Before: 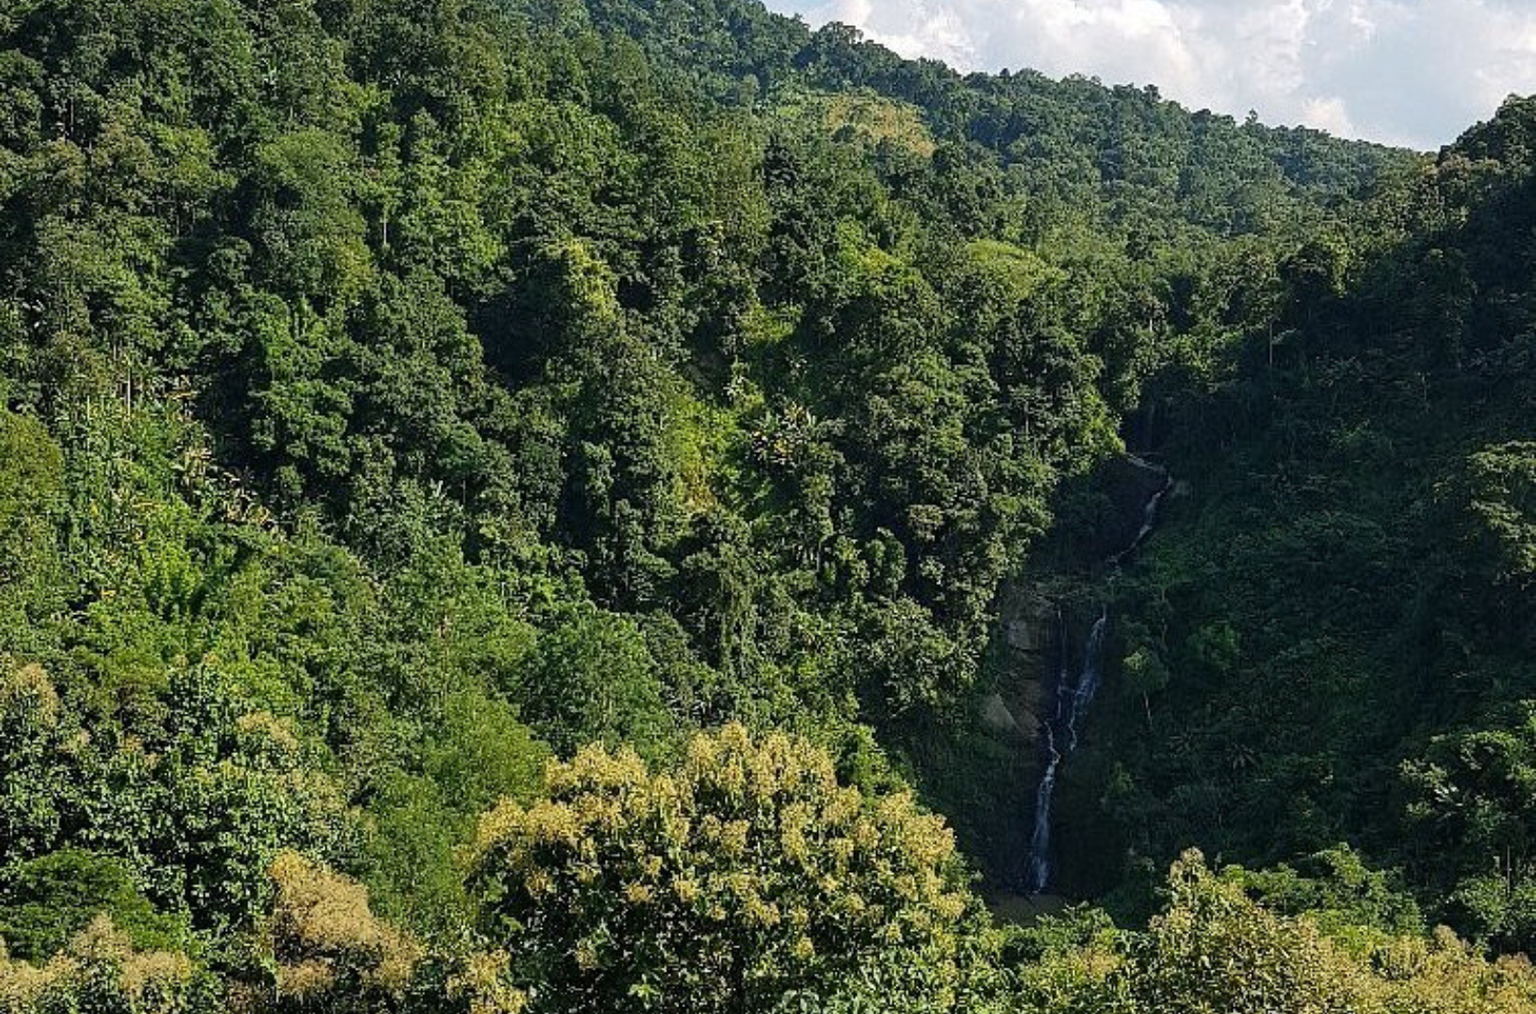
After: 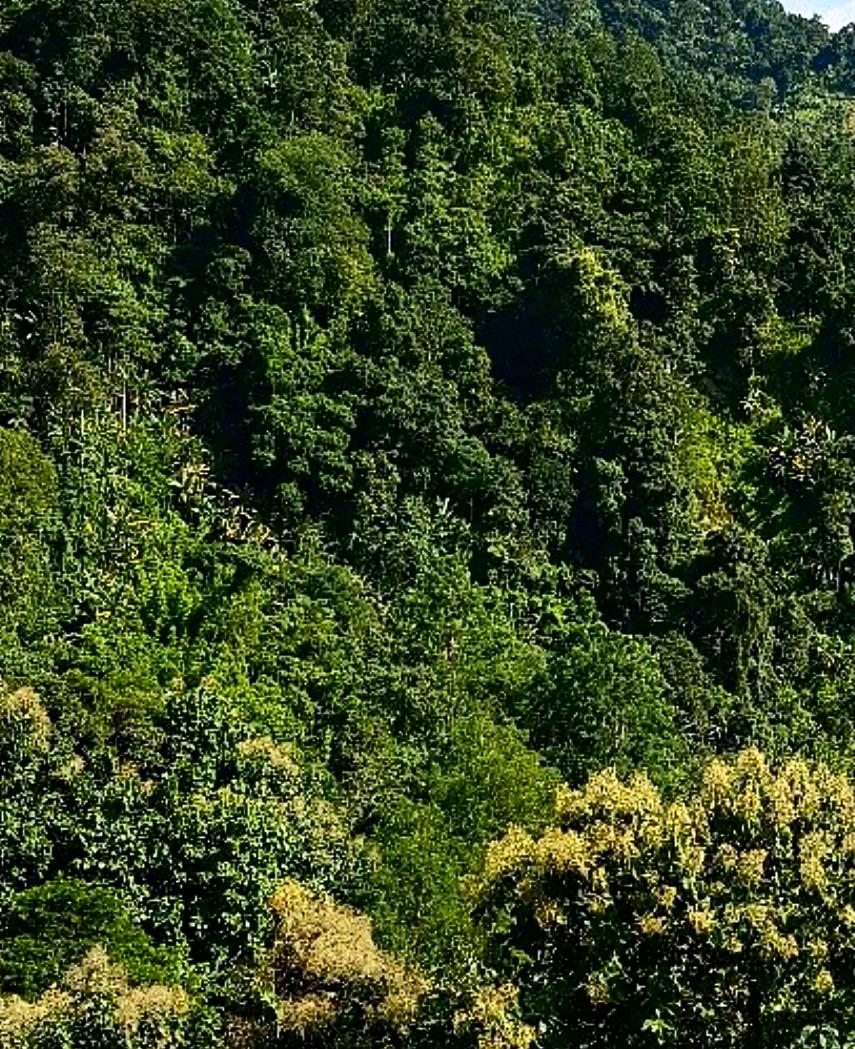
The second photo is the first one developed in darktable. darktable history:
exposure: exposure 0.376 EV, compensate highlight preservation false
contrast brightness saturation: contrast 0.19, brightness -0.24, saturation 0.11
crop: left 0.587%, right 45.588%, bottom 0.086%
